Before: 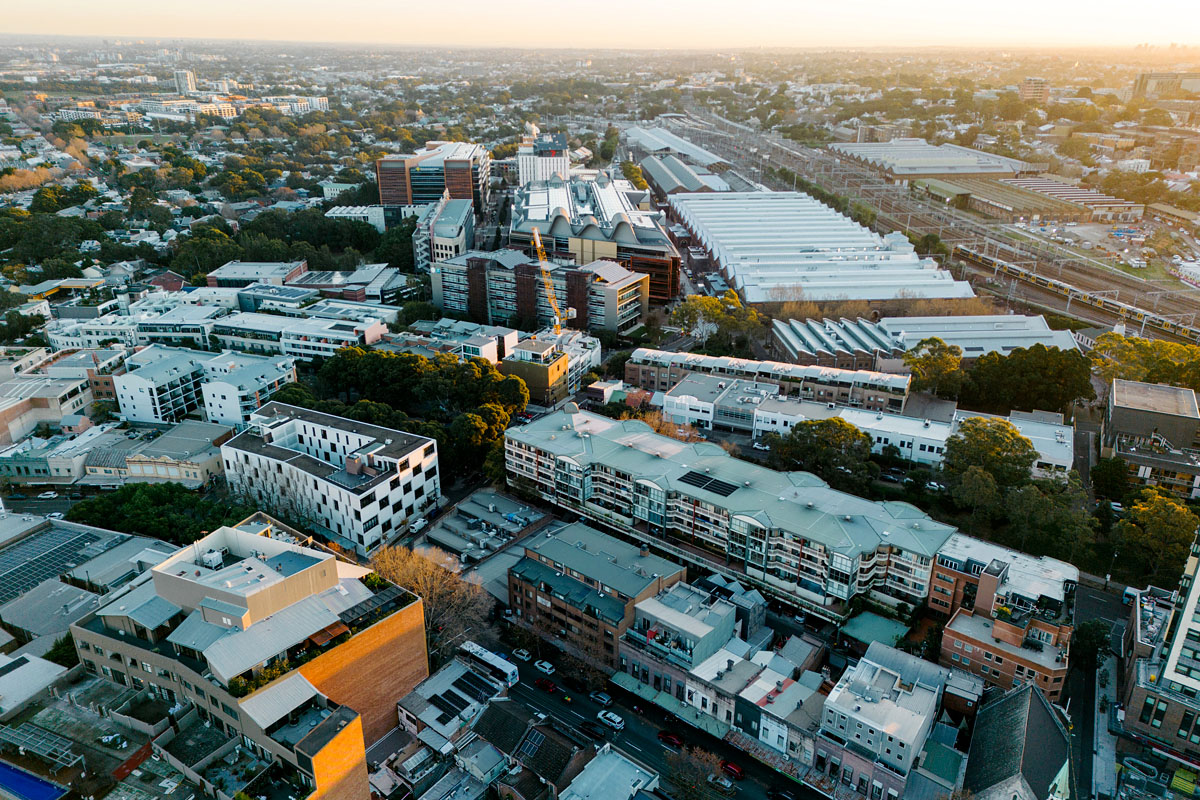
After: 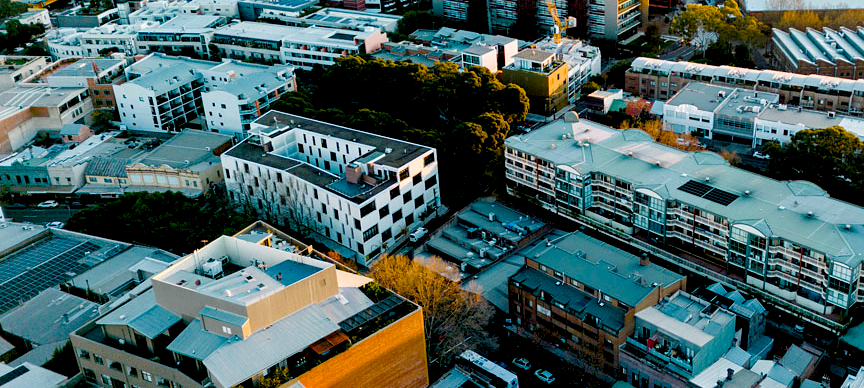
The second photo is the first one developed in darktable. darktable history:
color balance rgb: shadows lift › luminance -9.41%, highlights gain › luminance 17.6%, global offset › luminance -1.45%, perceptual saturation grading › highlights -17.77%, perceptual saturation grading › mid-tones 33.1%, perceptual saturation grading › shadows 50.52%, global vibrance 24.22%
crop: top 36.498%, right 27.964%, bottom 14.995%
